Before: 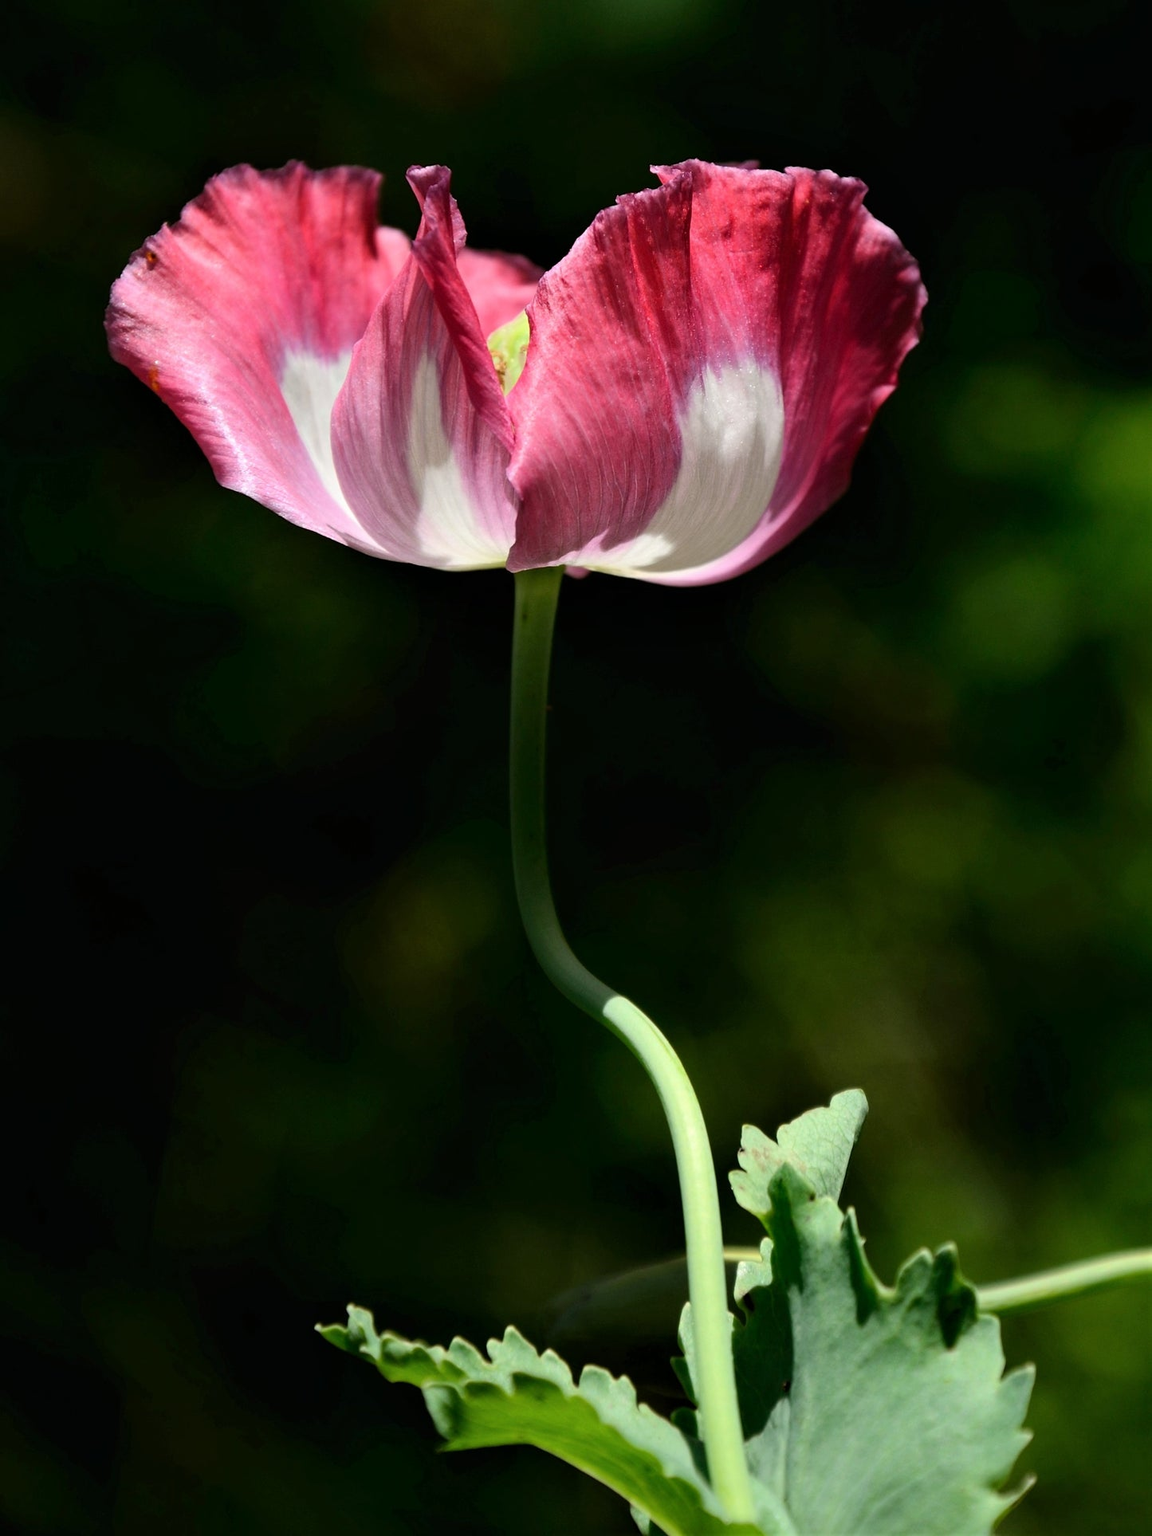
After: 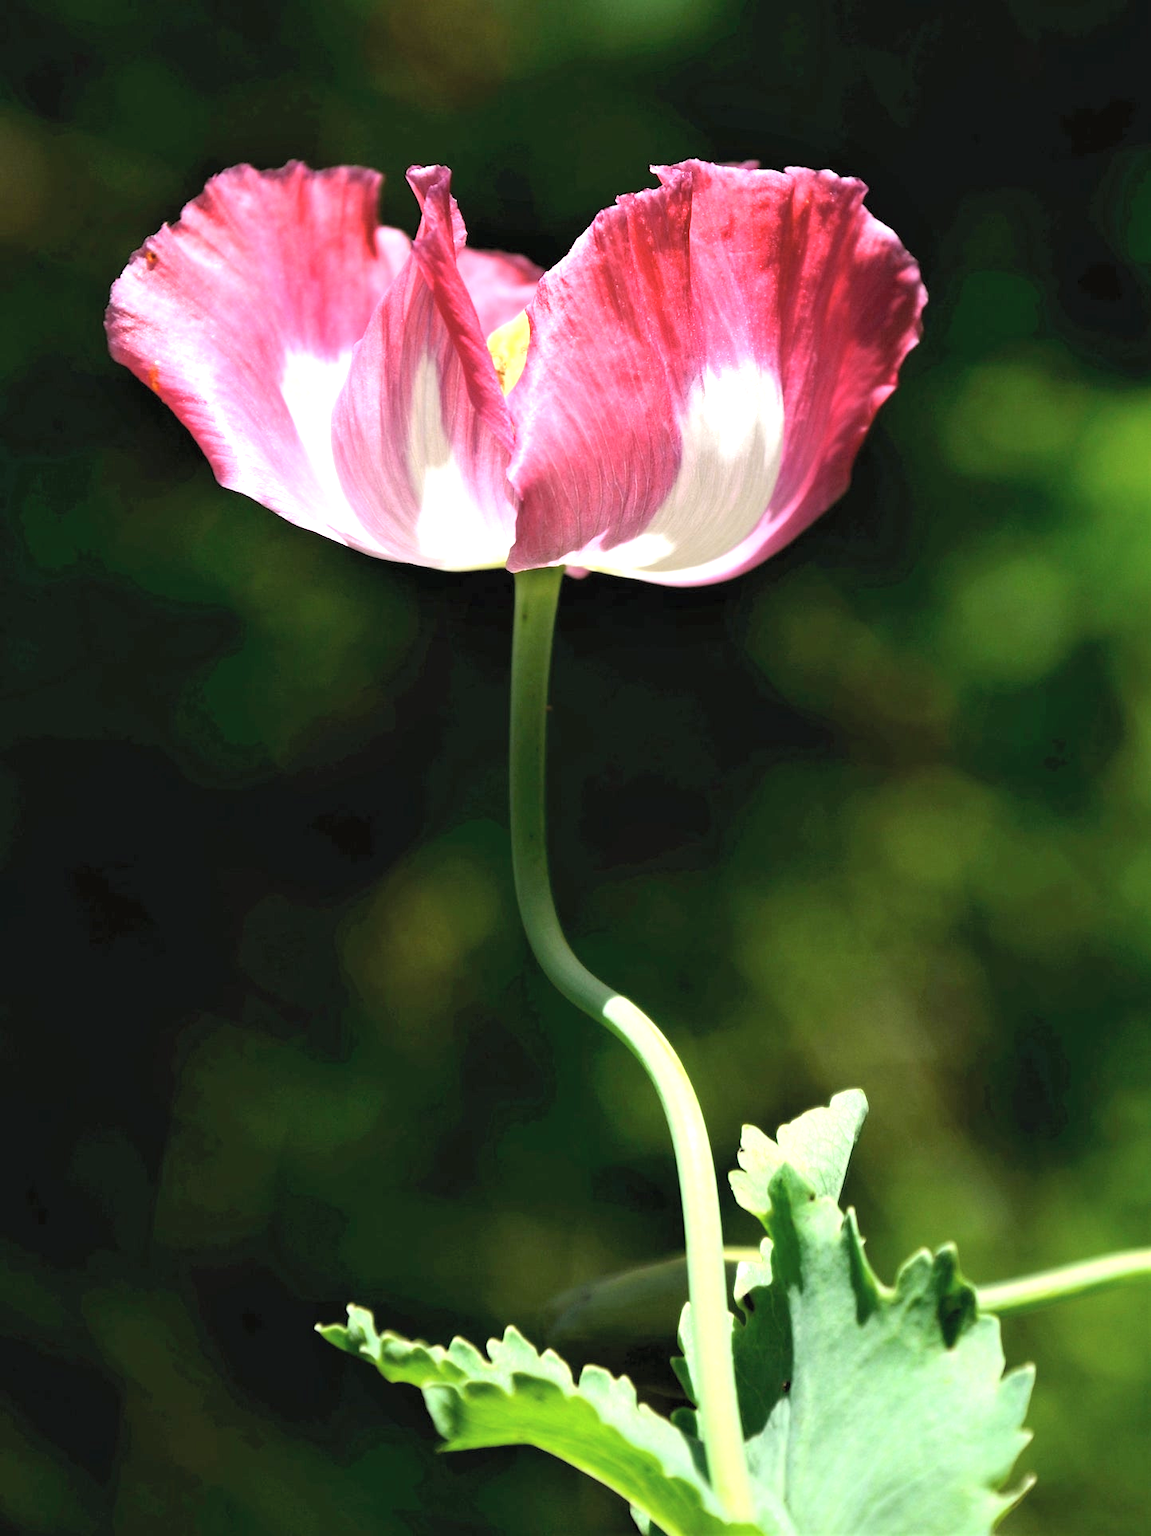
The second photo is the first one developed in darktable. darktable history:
contrast brightness saturation: brightness 0.148
exposure: black level correction 0, exposure 1.099 EV, compensate highlight preservation false
